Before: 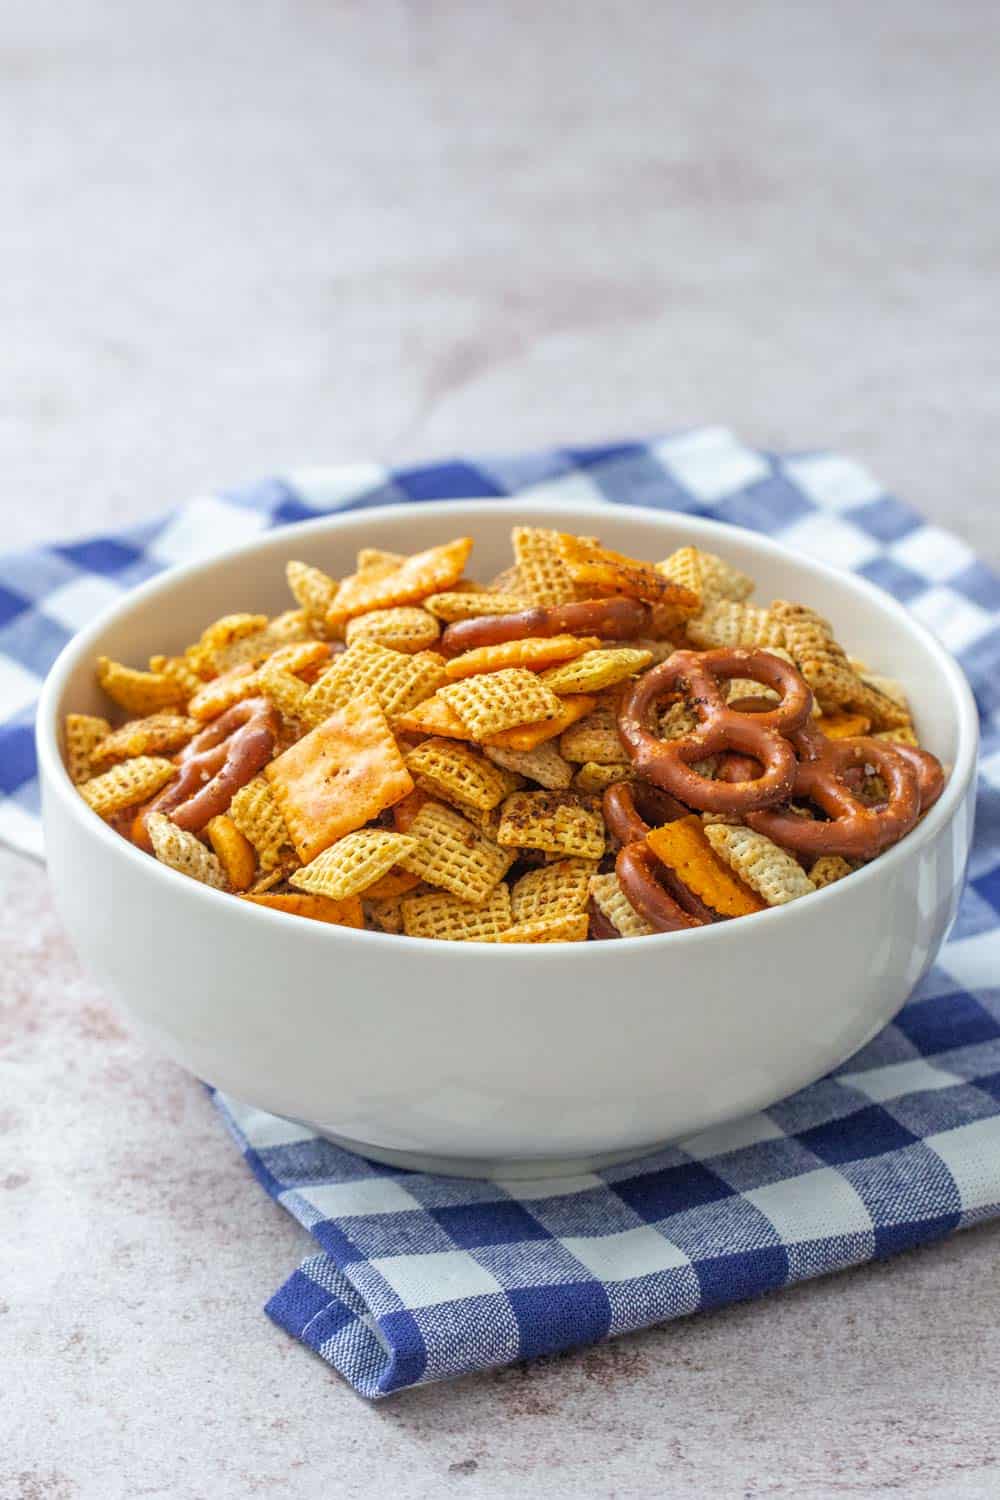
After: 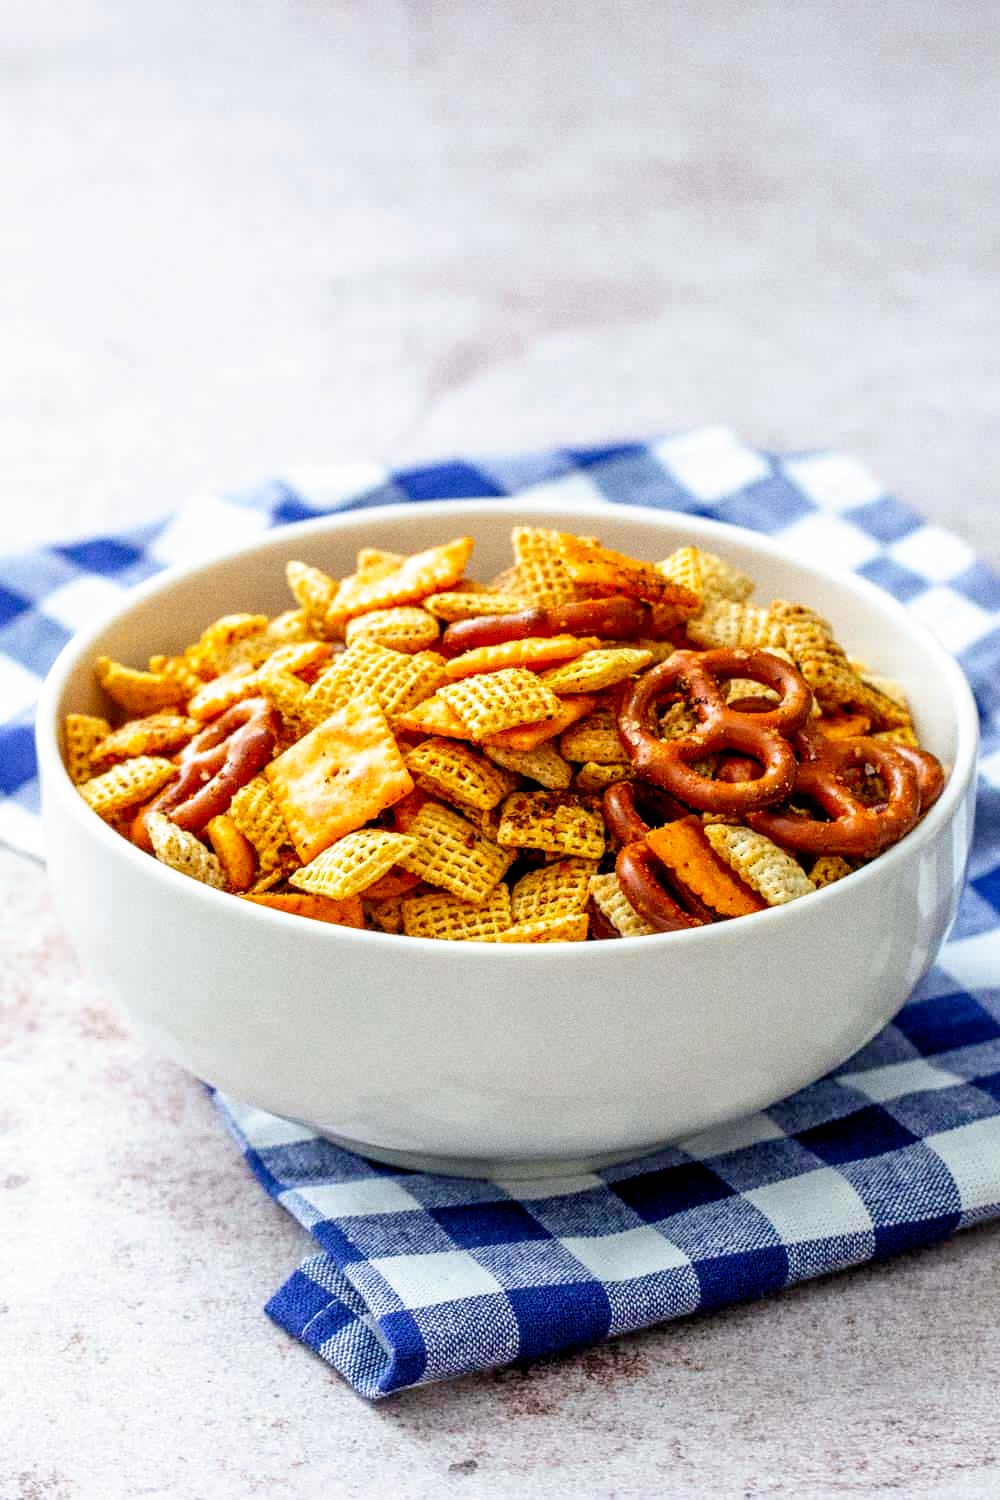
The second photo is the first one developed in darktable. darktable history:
grain: on, module defaults
filmic rgb: black relative exposure -5.5 EV, white relative exposure 2.5 EV, threshold 3 EV, target black luminance 0%, hardness 4.51, latitude 67.35%, contrast 1.453, shadows ↔ highlights balance -3.52%, preserve chrominance no, color science v4 (2020), contrast in shadows soft, enable highlight reconstruction true
